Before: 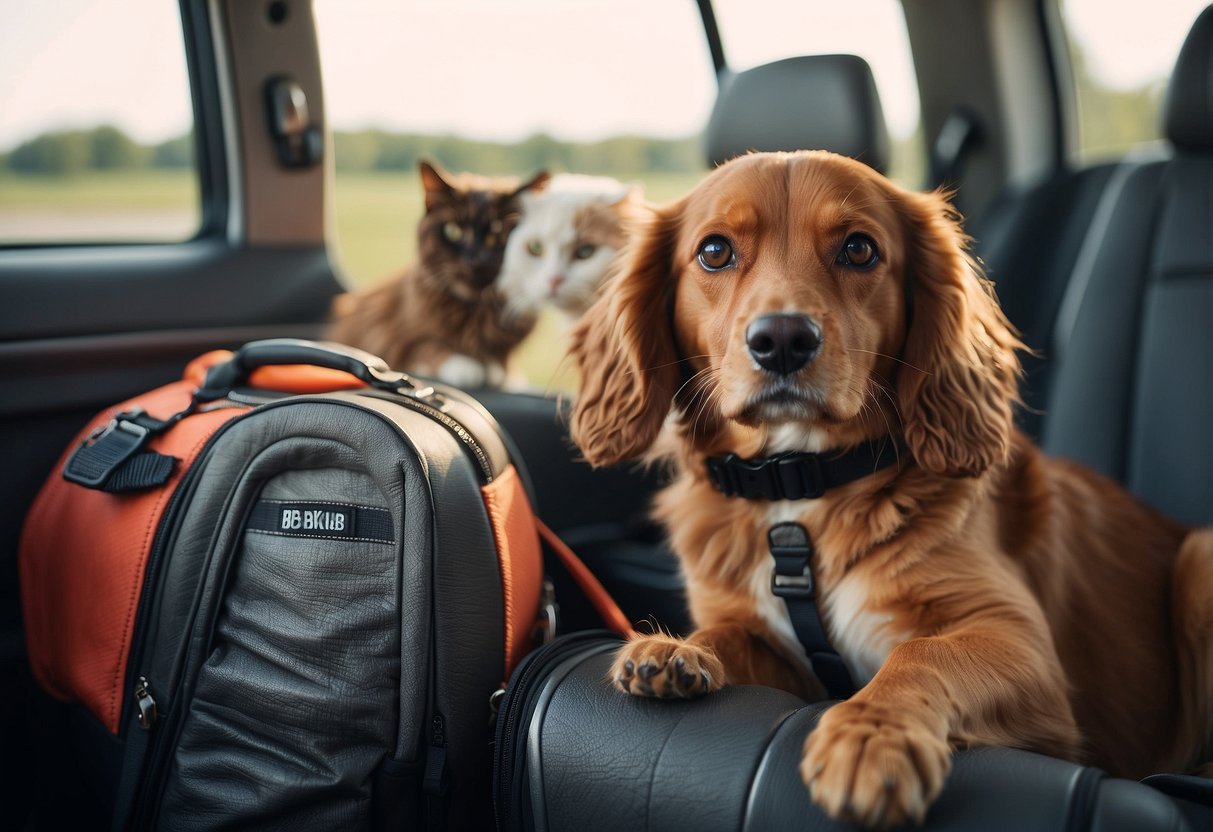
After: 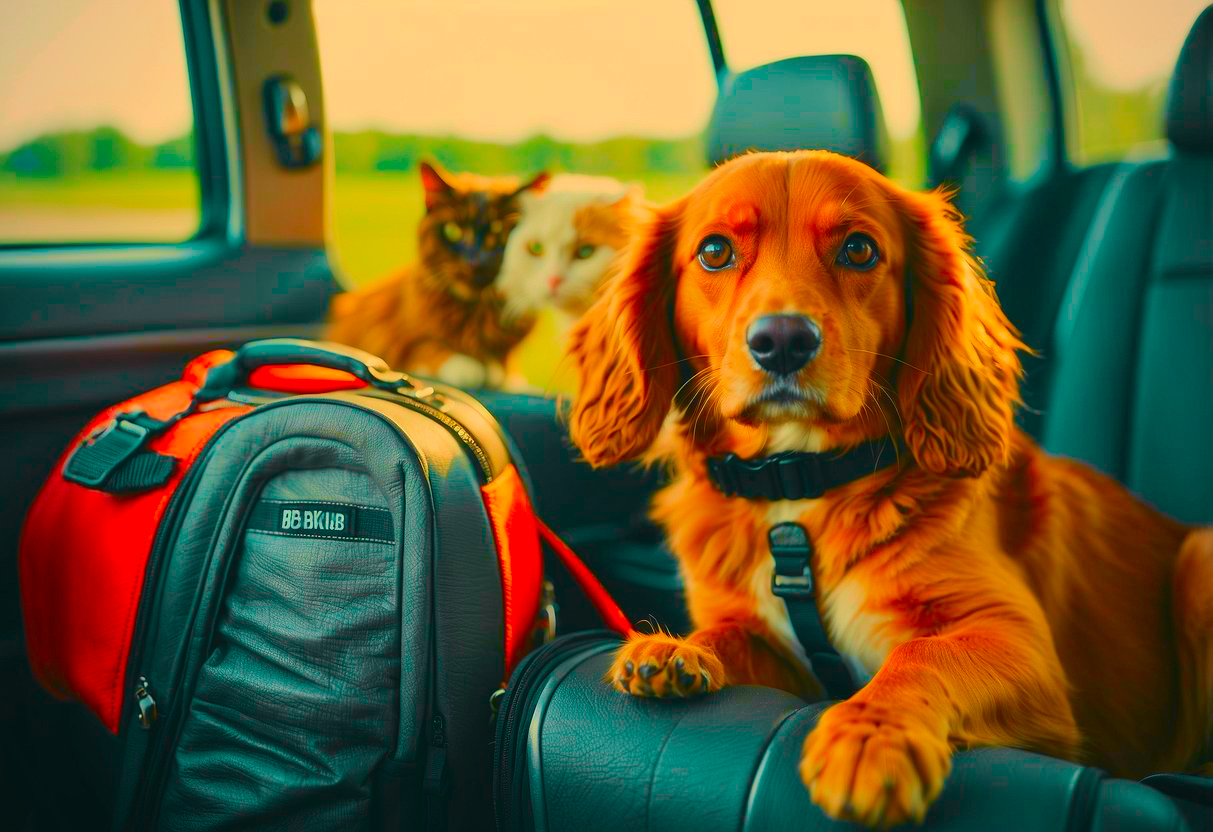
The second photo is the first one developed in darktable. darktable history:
color balance rgb: shadows lift › chroma 2%, shadows lift › hue 219.6°, power › hue 313.2°, highlights gain › chroma 3%, highlights gain › hue 75.6°, global offset › luminance 0.5%, perceptual saturation grading › global saturation 15.33%, perceptual saturation grading › highlights -19.33%, perceptual saturation grading › shadows 20%, global vibrance 20%
tone curve: curves: ch0 [(0, 0) (0.402, 0.473) (0.673, 0.68) (0.899, 0.832) (0.999, 0.903)]; ch1 [(0, 0) (0.379, 0.262) (0.464, 0.425) (0.498, 0.49) (0.507, 0.5) (0.53, 0.532) (0.582, 0.583) (0.68, 0.672) (0.791, 0.748) (1, 0.896)]; ch2 [(0, 0) (0.199, 0.414) (0.438, 0.49) (0.496, 0.501) (0.515, 0.546) (0.577, 0.605) (0.632, 0.649) (0.717, 0.727) (0.845, 0.855) (0.998, 0.977)], color space Lab, independent channels, preserve colors none
base curve: preserve colors none
vignetting: fall-off radius 93.87%
color correction: saturation 2.15
